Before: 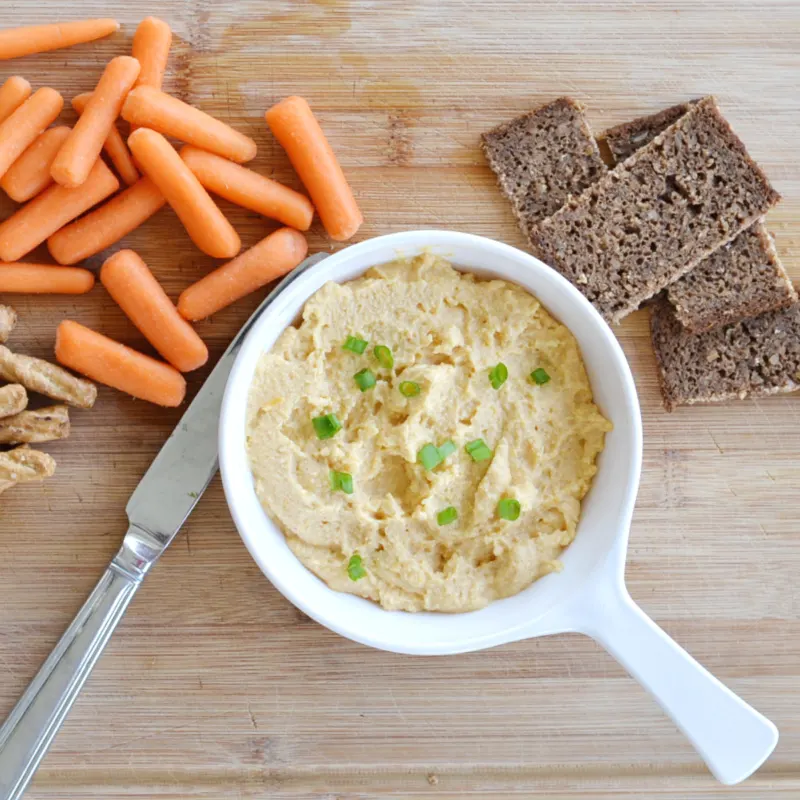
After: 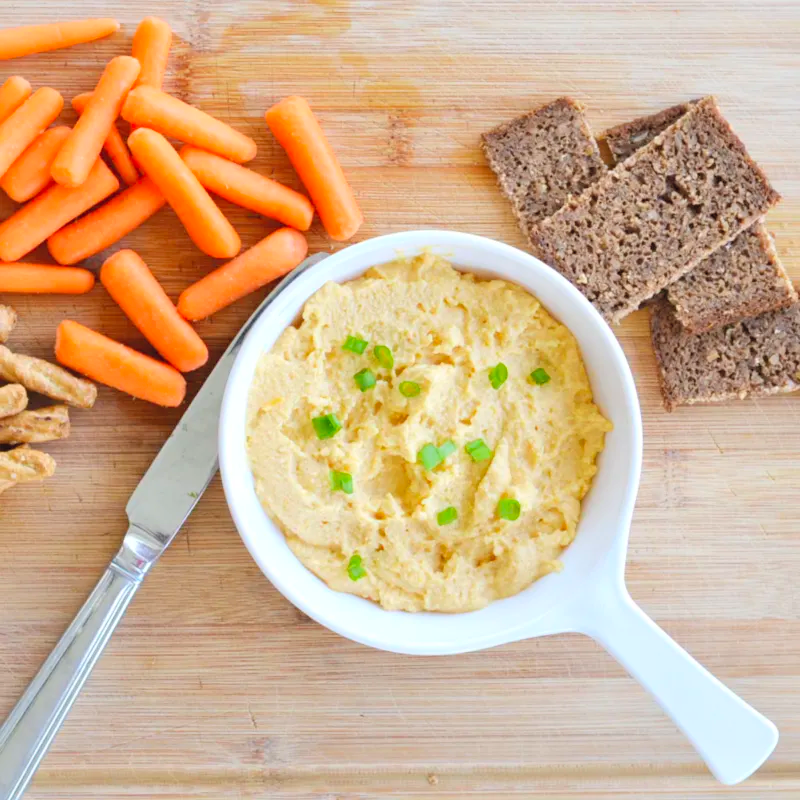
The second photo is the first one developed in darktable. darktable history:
contrast brightness saturation: contrast 0.067, brightness 0.179, saturation 0.402
